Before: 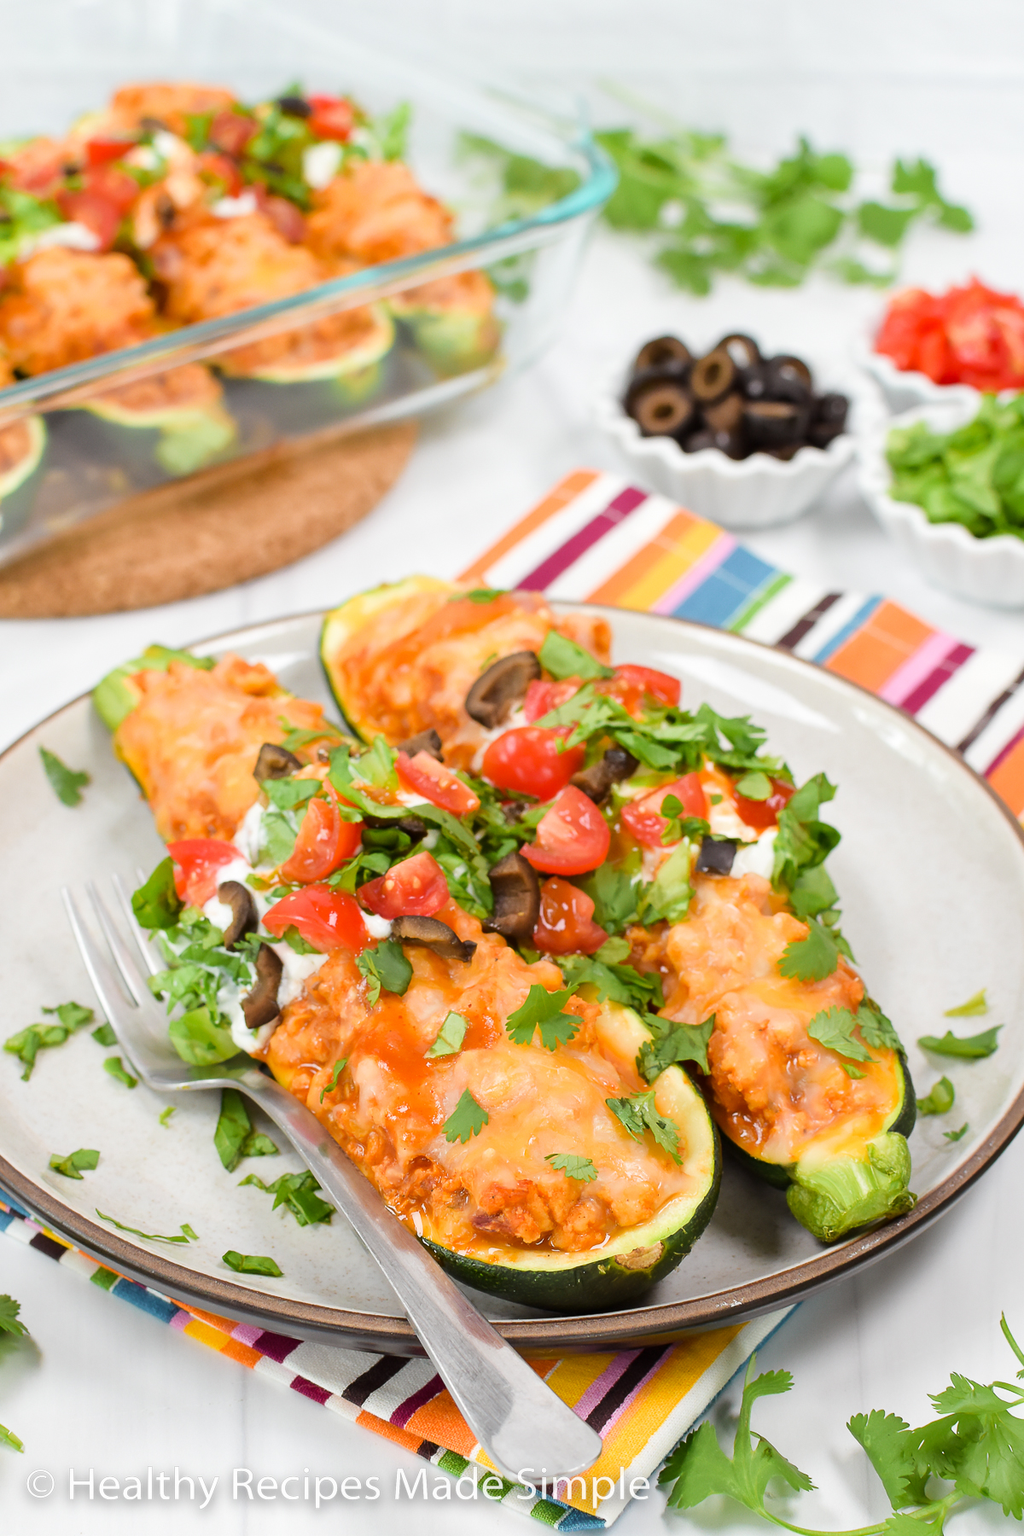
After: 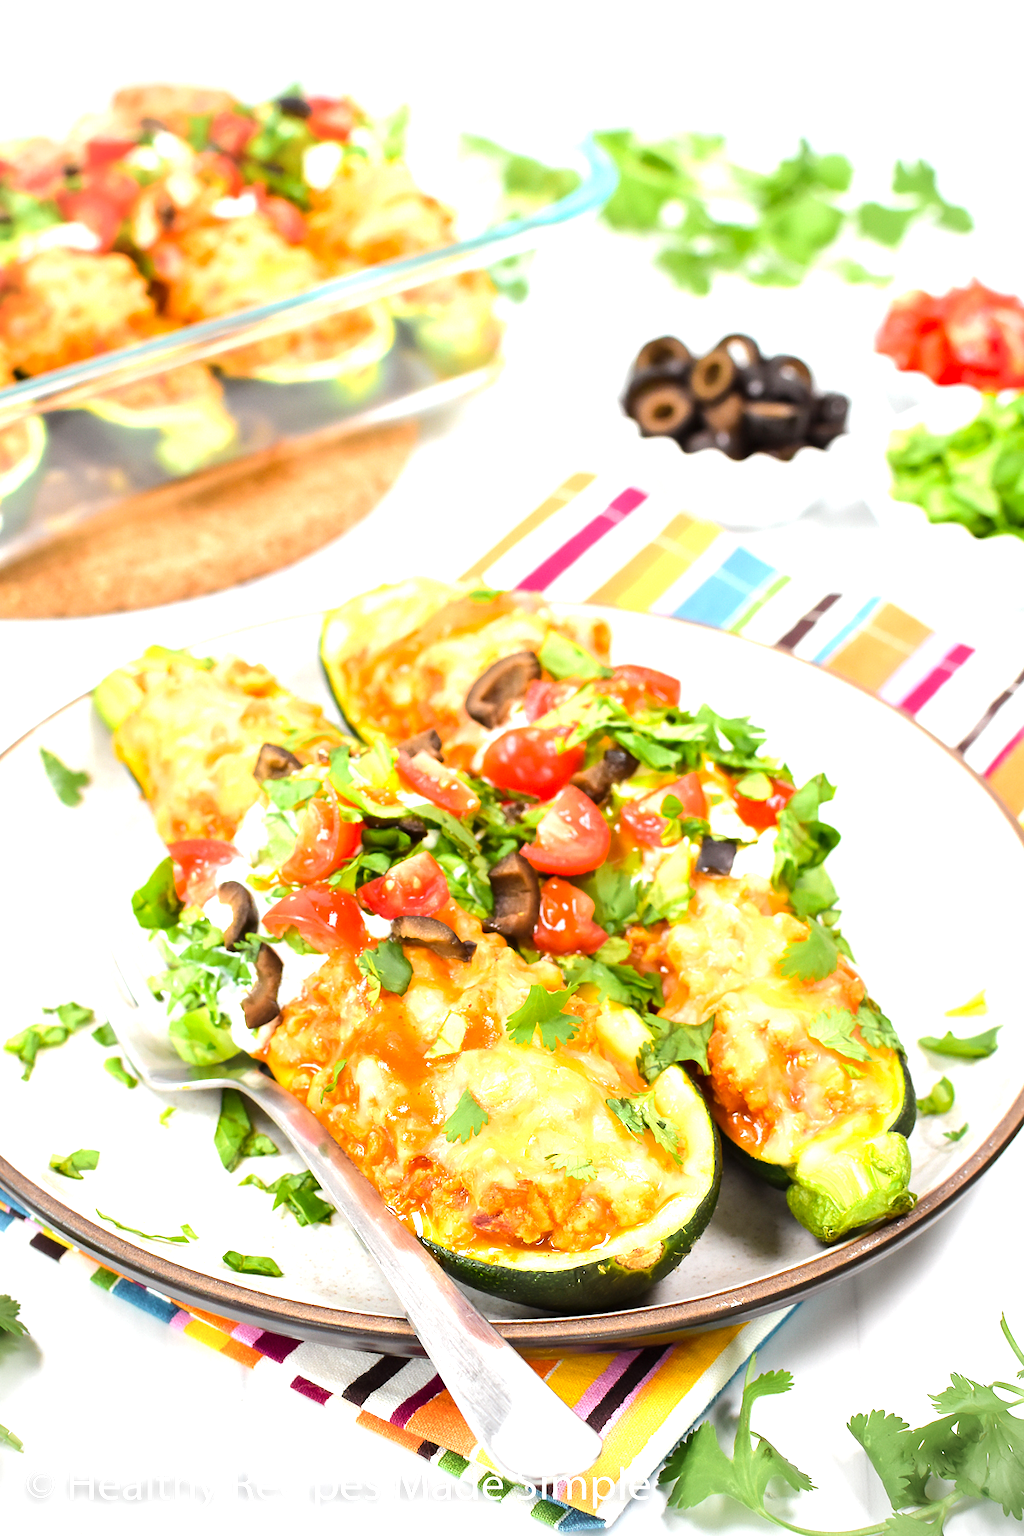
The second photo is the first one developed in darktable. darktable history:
levels: black 0.087%, levels [0, 0.374, 0.749]
vignetting: fall-off radius 46.29%
